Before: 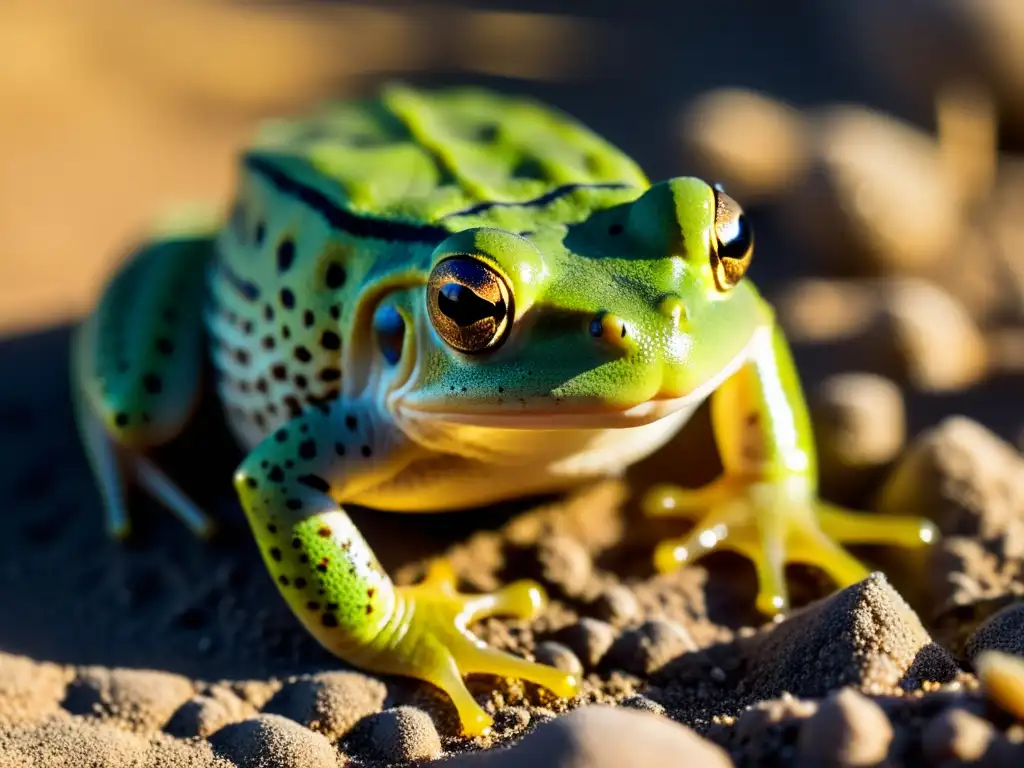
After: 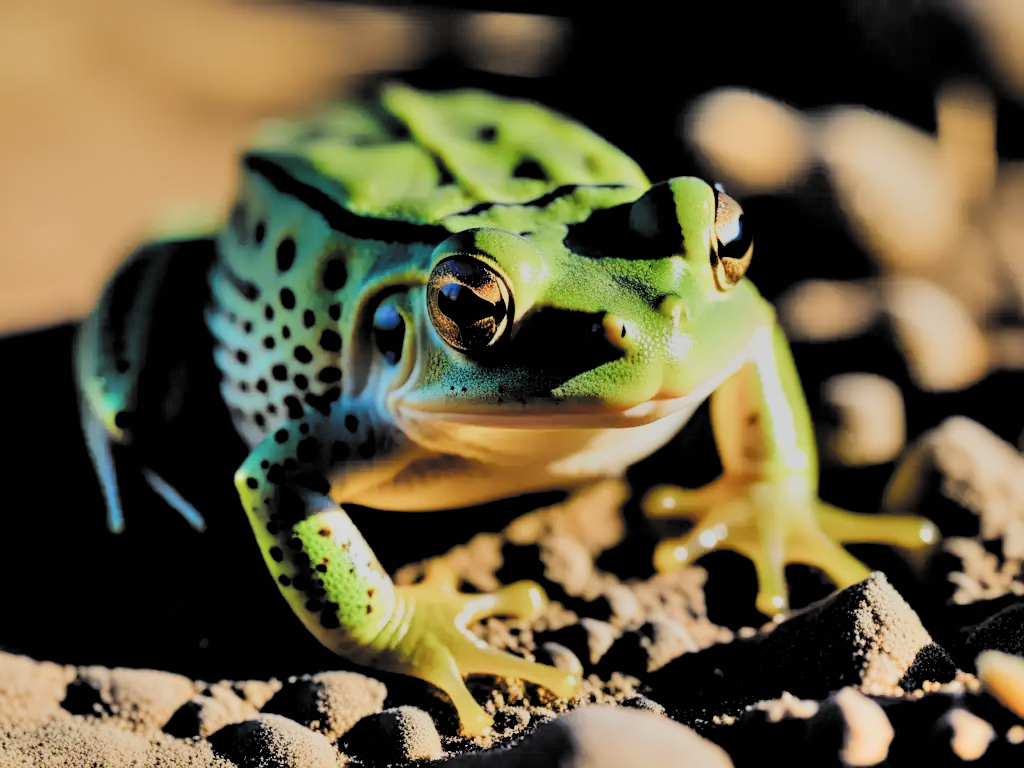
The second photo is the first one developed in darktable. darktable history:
filmic rgb: black relative exposure -2.83 EV, white relative exposure 4.56 EV, threshold 5.96 EV, hardness 1.71, contrast 1.265, color science v5 (2021), contrast in shadows safe, contrast in highlights safe, enable highlight reconstruction true
shadows and highlights: shadows 59.27, soften with gaussian
